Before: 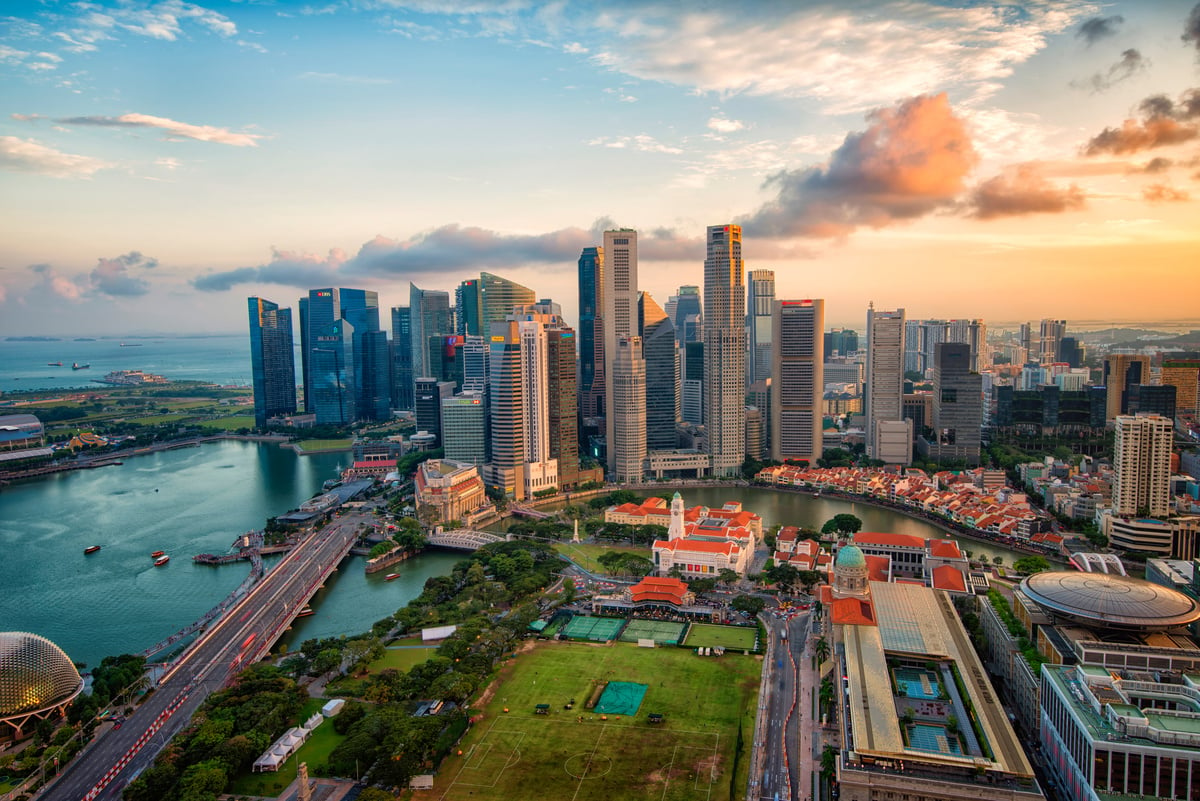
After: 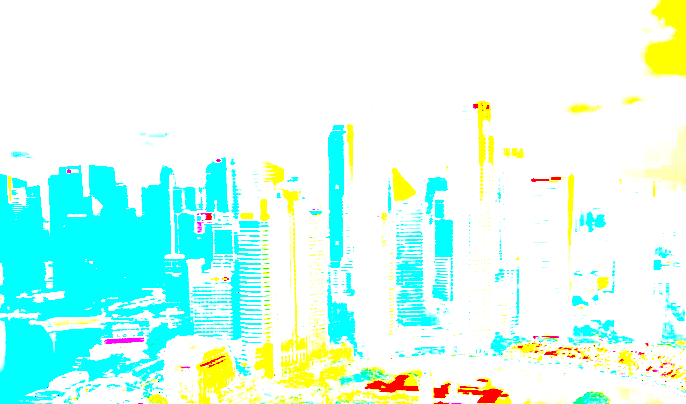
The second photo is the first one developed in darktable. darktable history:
tone curve: curves: ch0 [(0, 0) (0.139, 0.067) (0.319, 0.269) (0.498, 0.505) (0.725, 0.824) (0.864, 0.945) (0.985, 1)]; ch1 [(0, 0) (0.291, 0.197) (0.456, 0.426) (0.495, 0.488) (0.557, 0.578) (0.599, 0.644) (0.702, 0.786) (1, 1)]; ch2 [(0, 0) (0.125, 0.089) (0.353, 0.329) (0.447, 0.43) (0.557, 0.566) (0.63, 0.667) (1, 1)], color space Lab, independent channels, preserve colors none
crop: left 20.932%, top 15.471%, right 21.848%, bottom 34.081%
color balance rgb: linear chroma grading › shadows -8%, linear chroma grading › global chroma 10%, perceptual saturation grading › global saturation 2%, perceptual saturation grading › highlights -2%, perceptual saturation grading › mid-tones 4%, perceptual saturation grading › shadows 8%, perceptual brilliance grading › global brilliance 2%, perceptual brilliance grading › highlights -4%, global vibrance 16%, saturation formula JzAzBz (2021)
exposure: exposure 8 EV, compensate highlight preservation false
grain: coarseness 0.09 ISO, strength 10%
graduated density: density 0.38 EV, hardness 21%, rotation -6.11°, saturation 32%
